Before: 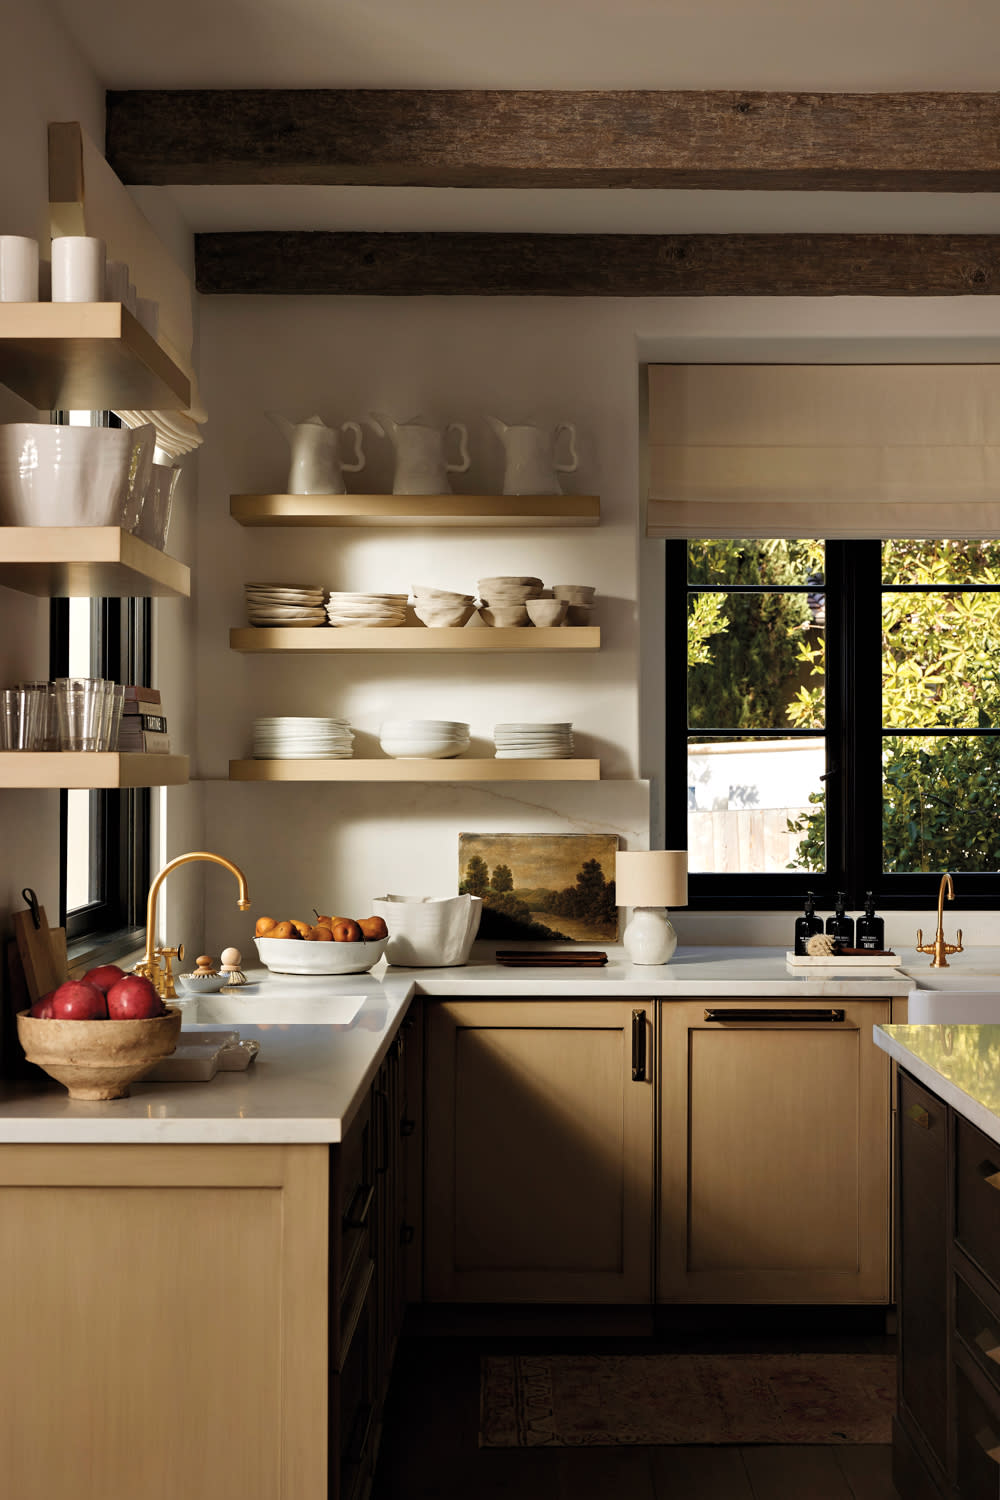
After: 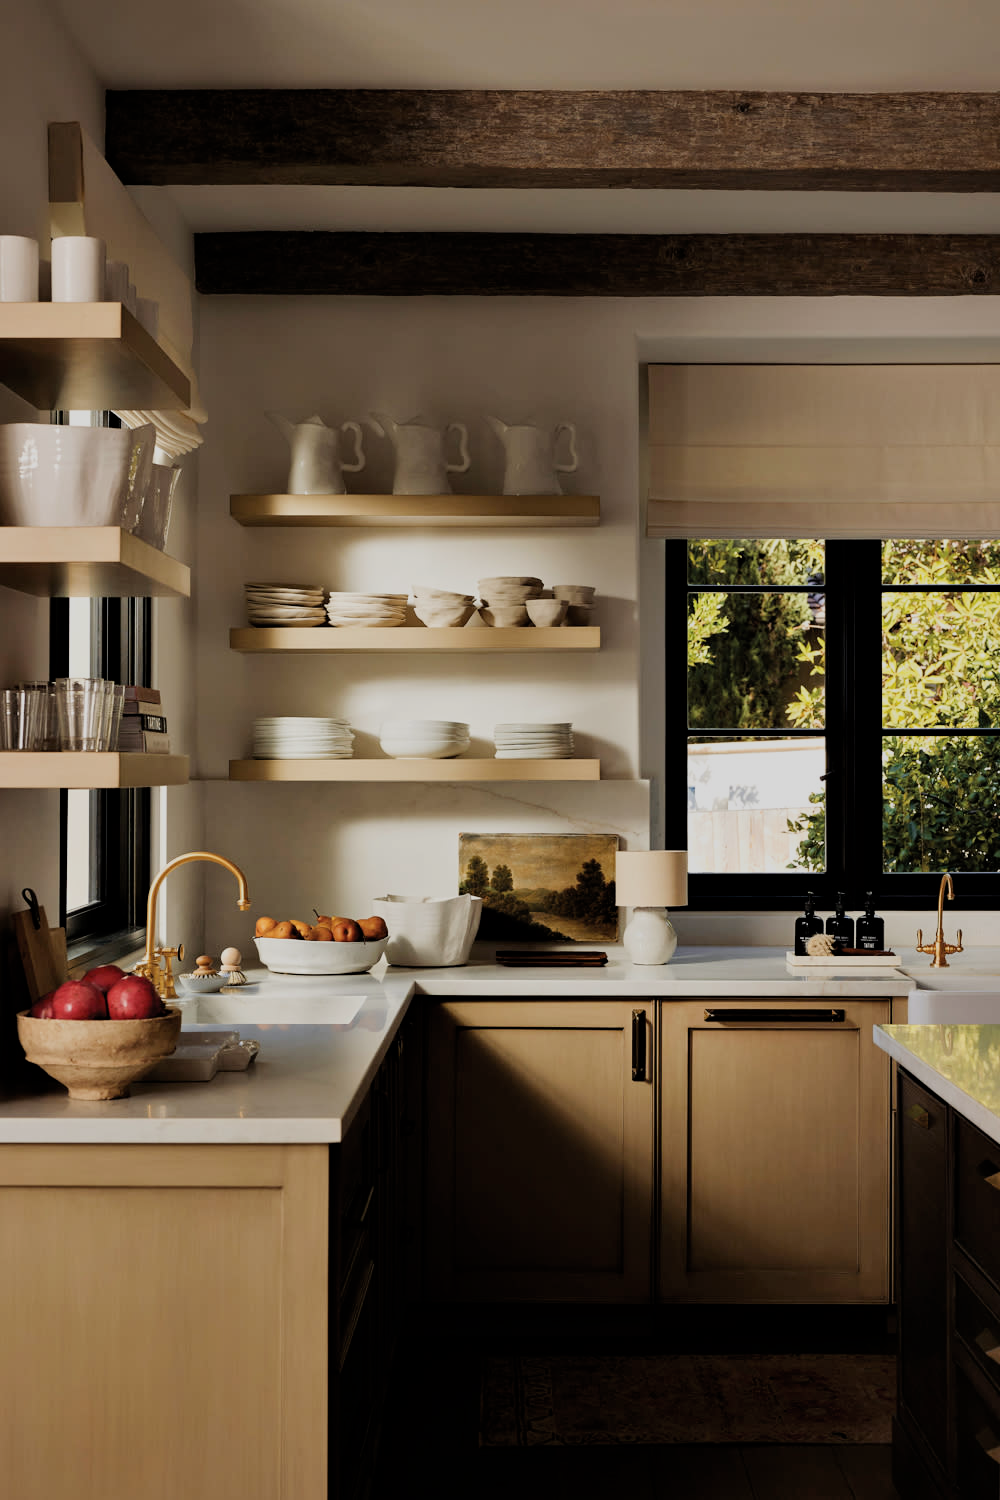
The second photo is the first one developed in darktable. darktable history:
filmic rgb: black relative exposure -7.65 EV, white relative exposure 4.56 EV, threshold 2.96 EV, hardness 3.61, enable highlight reconstruction true
contrast brightness saturation: contrast 0.081, saturation 0.024
